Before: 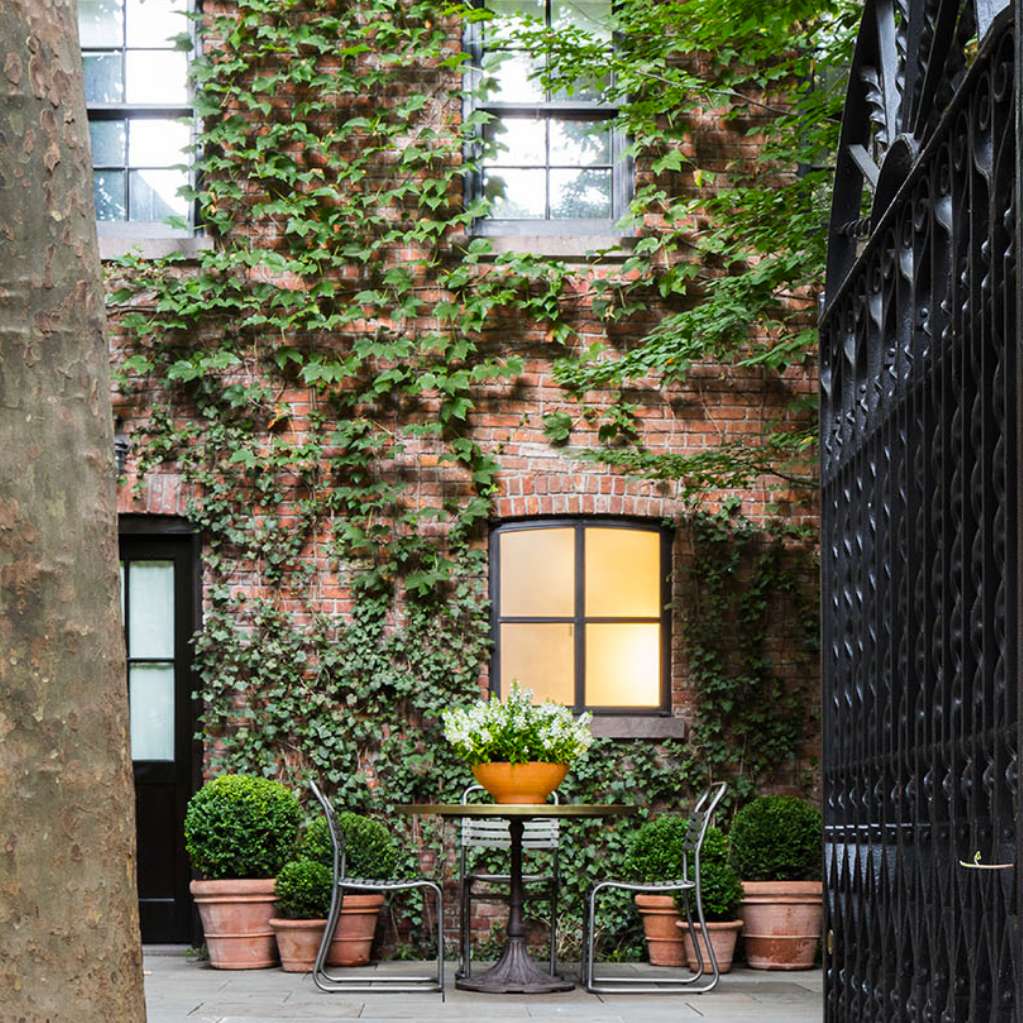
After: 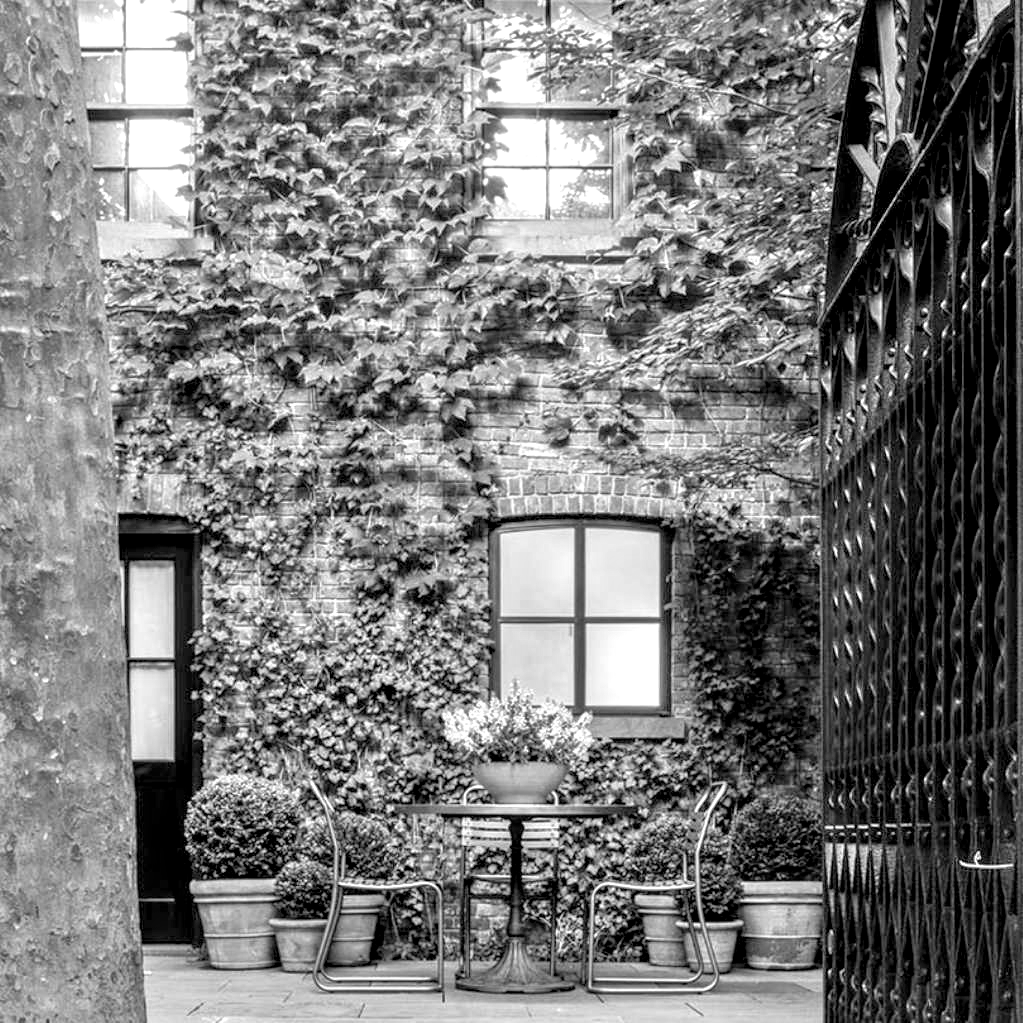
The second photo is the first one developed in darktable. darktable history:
monochrome: on, module defaults
local contrast: detail 150%
tone equalizer: -7 EV 0.15 EV, -6 EV 0.6 EV, -5 EV 1.15 EV, -4 EV 1.33 EV, -3 EV 1.15 EV, -2 EV 0.6 EV, -1 EV 0.15 EV, mask exposure compensation -0.5 EV
